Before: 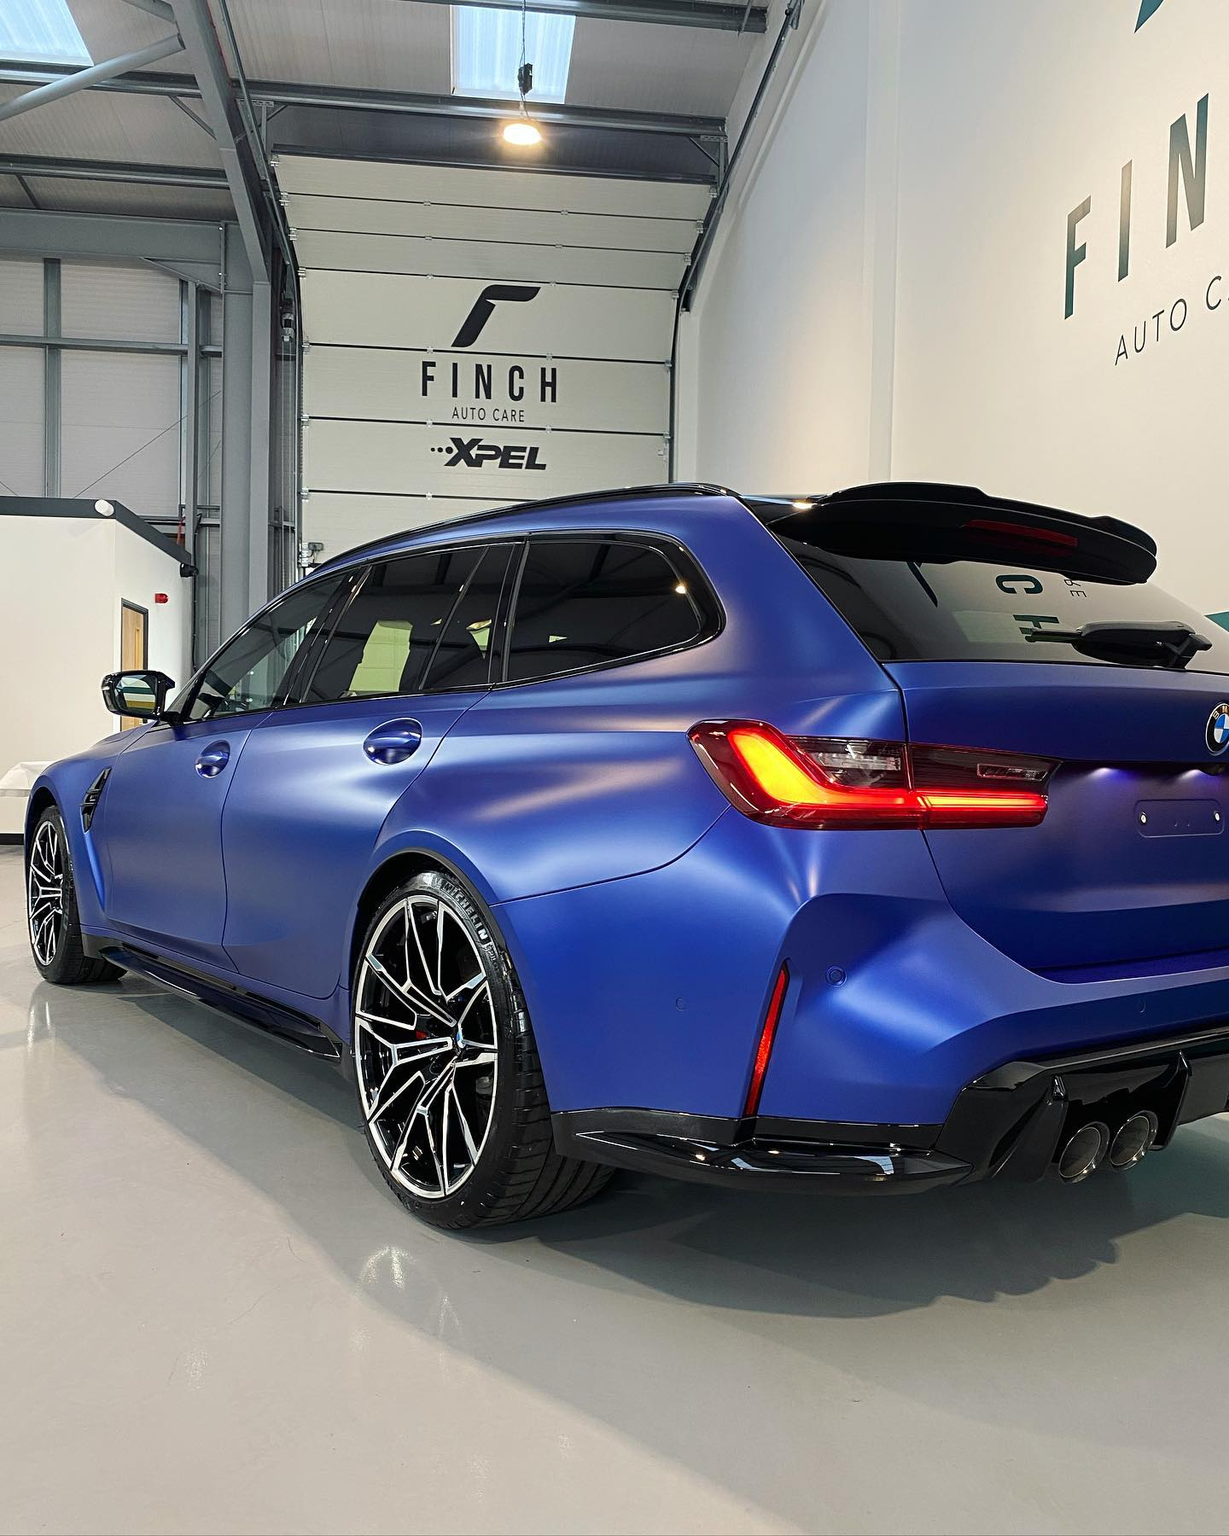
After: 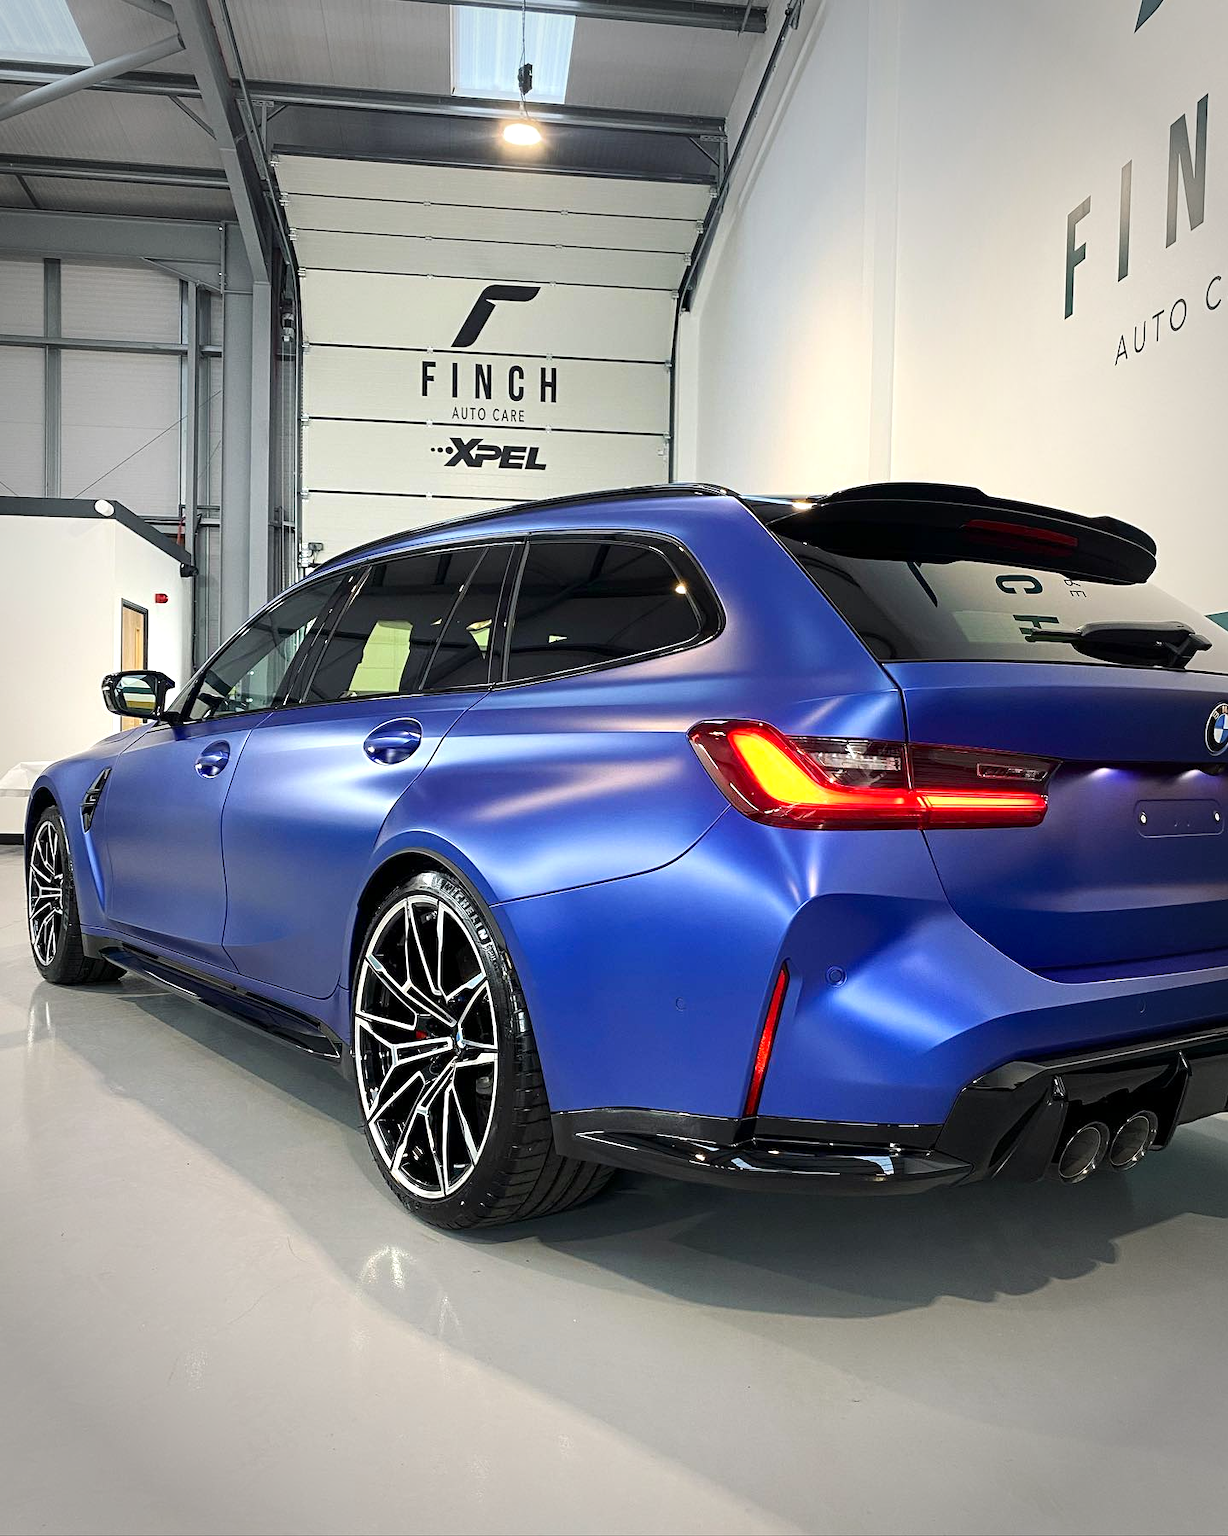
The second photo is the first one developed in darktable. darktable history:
contrast brightness saturation: contrast 0.098, brightness 0.013, saturation 0.024
exposure: black level correction 0.001, exposure 0.499 EV, compensate exposure bias true, compensate highlight preservation false
vignetting: fall-off start 65.36%, width/height ratio 0.886
